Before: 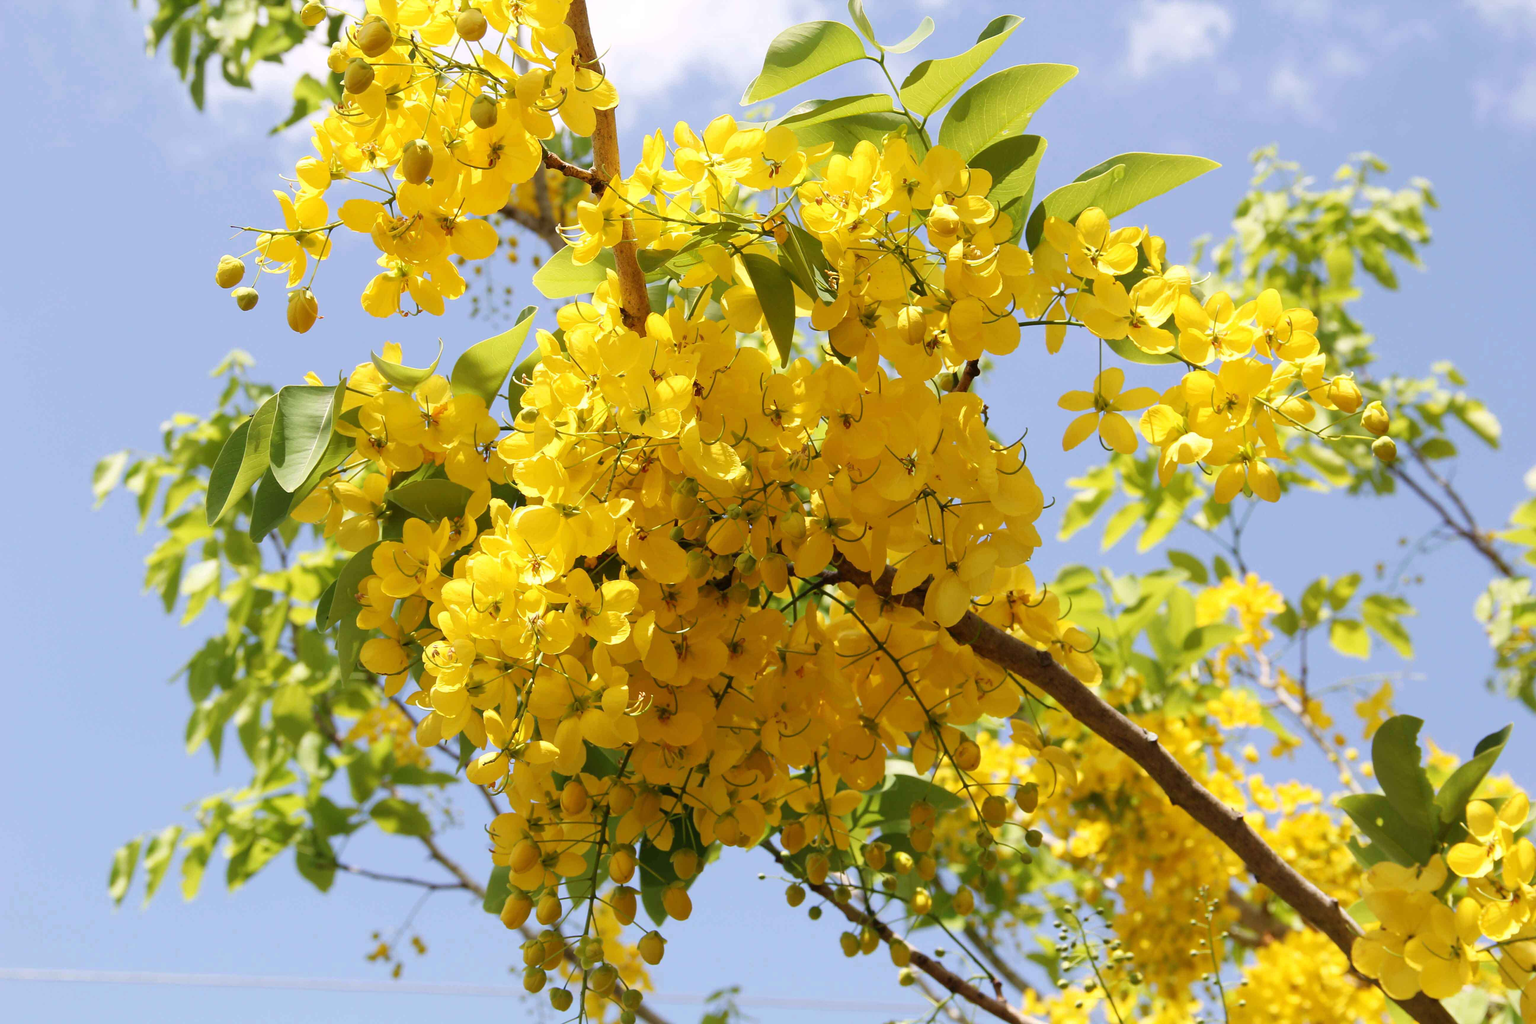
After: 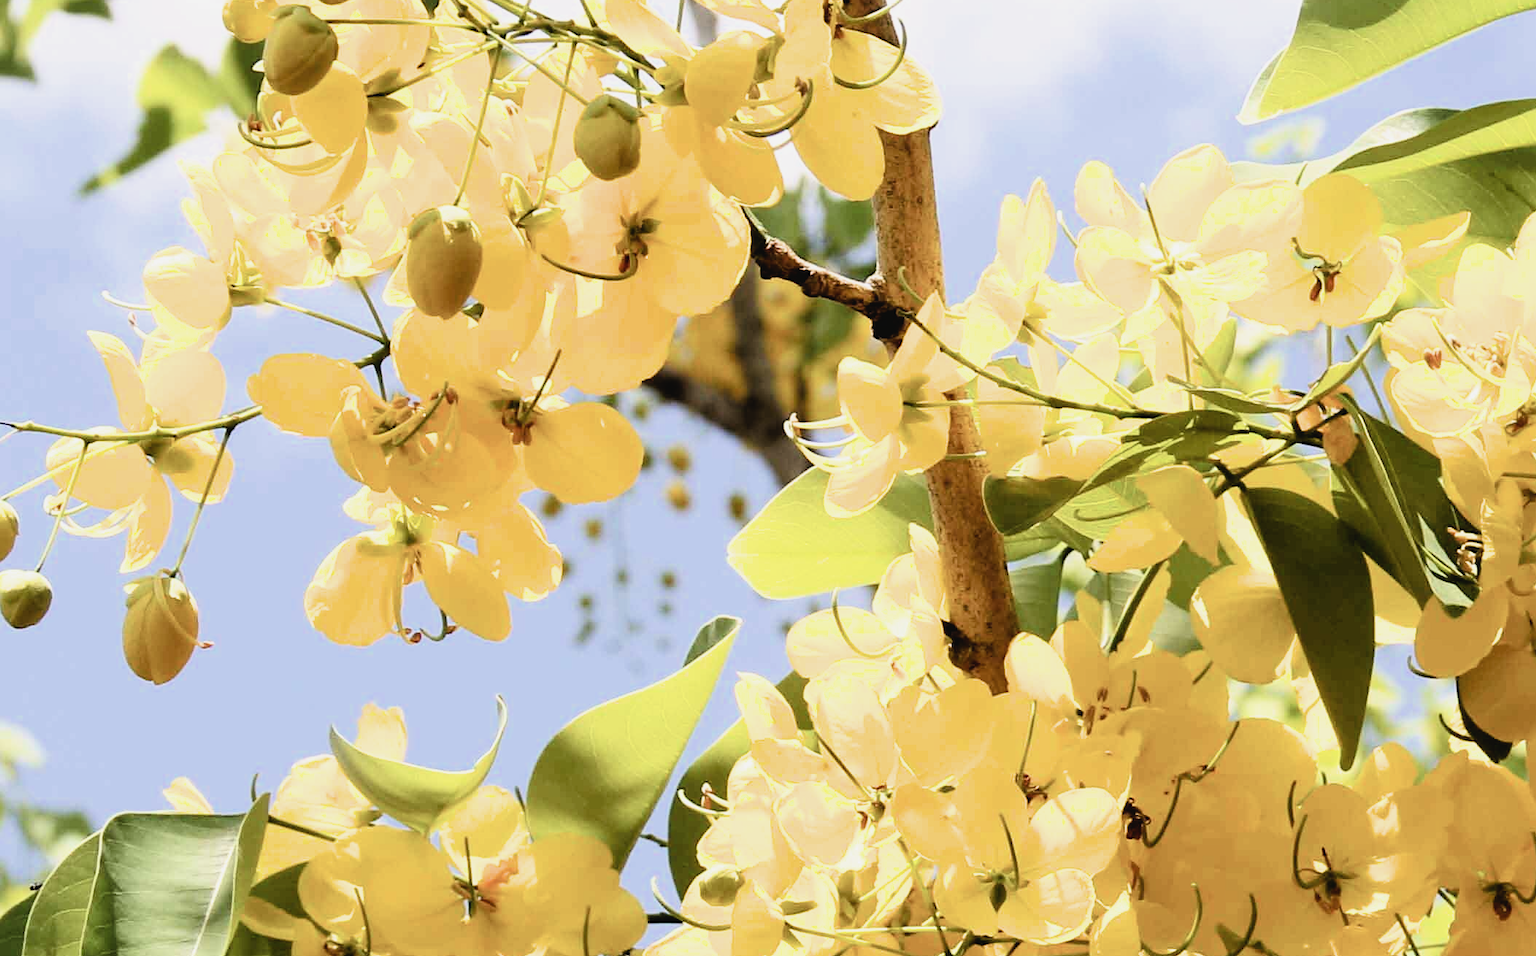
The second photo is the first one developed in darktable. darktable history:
filmic rgb: black relative exposure -3.75 EV, white relative exposure 2.4 EV, dynamic range scaling -50%, hardness 3.42, latitude 30%, contrast 1.8
crop: left 15.452%, top 5.459%, right 43.956%, bottom 56.62%
contrast brightness saturation: contrast -0.08, brightness -0.04, saturation -0.11
